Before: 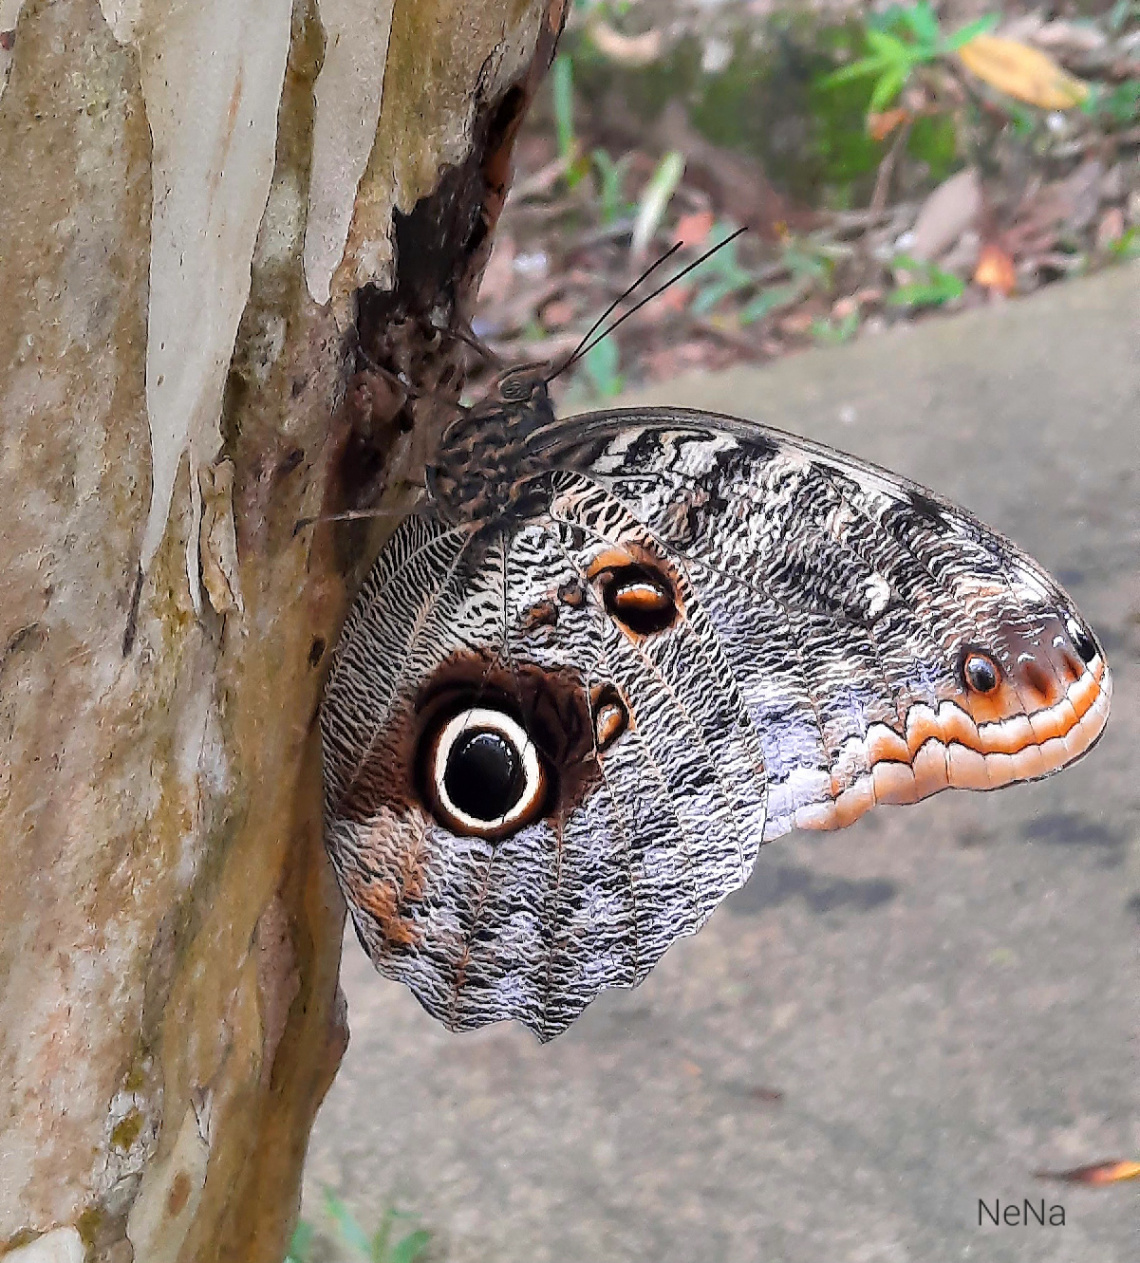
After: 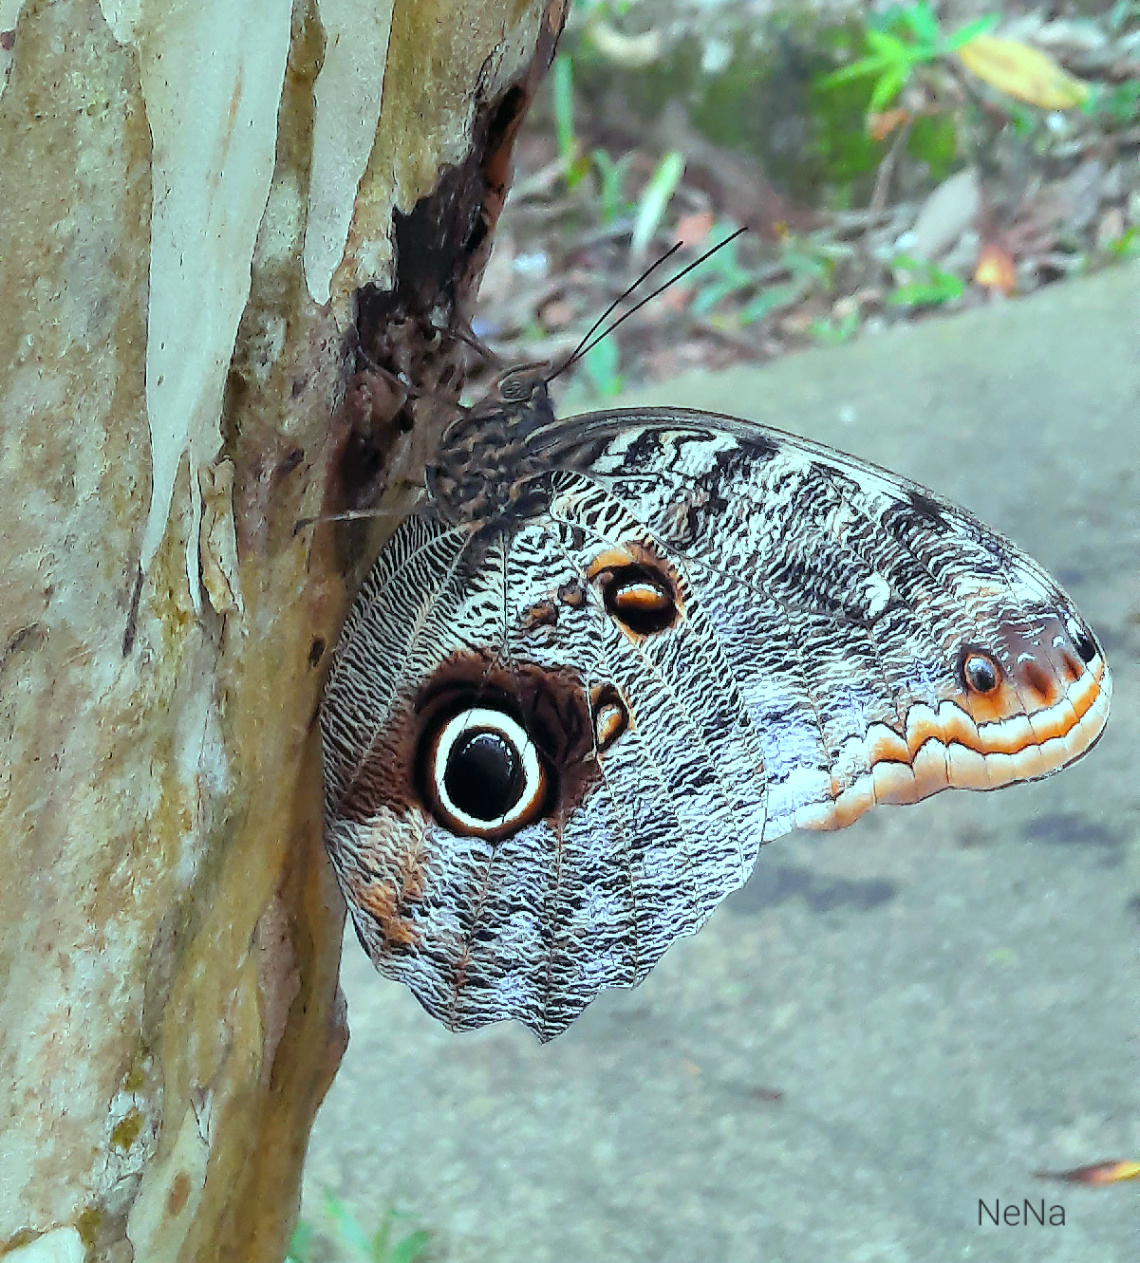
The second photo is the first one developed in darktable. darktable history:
color balance: mode lift, gamma, gain (sRGB), lift [0.997, 0.979, 1.021, 1.011], gamma [1, 1.084, 0.916, 0.998], gain [1, 0.87, 1.13, 1.101], contrast 4.55%, contrast fulcrum 38.24%, output saturation 104.09%
contrast brightness saturation: contrast 0.03, brightness 0.06, saturation 0.13
